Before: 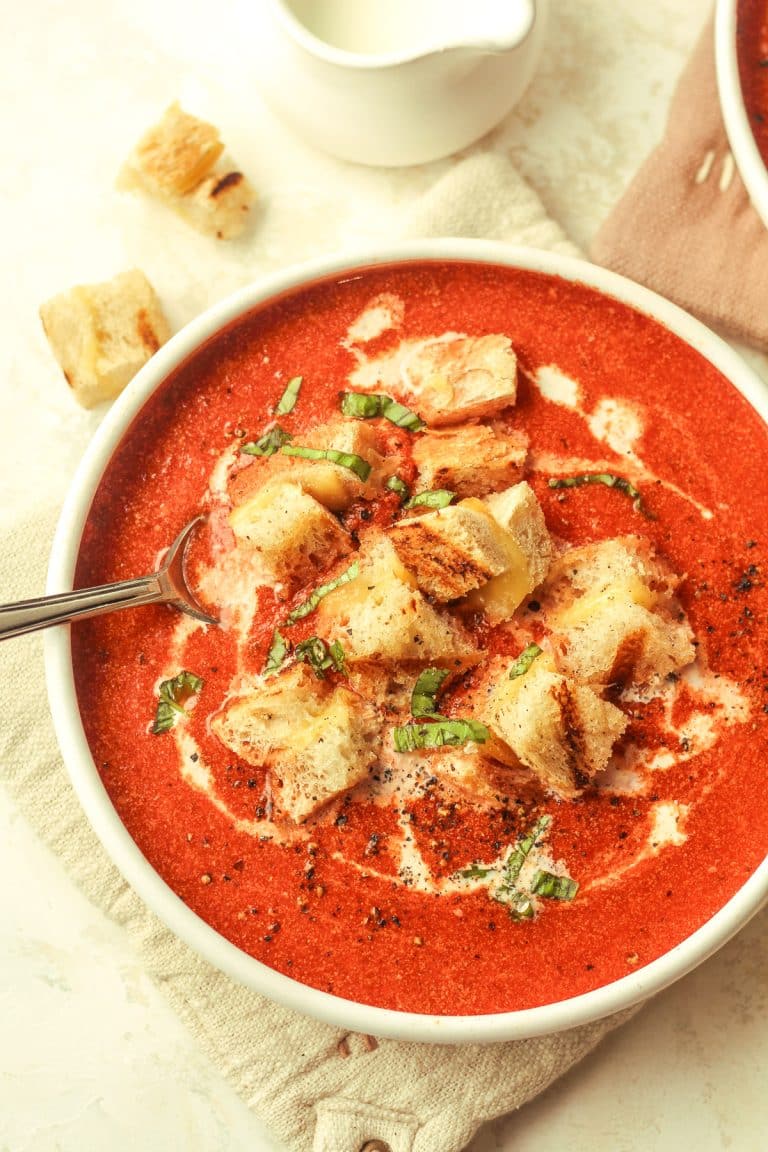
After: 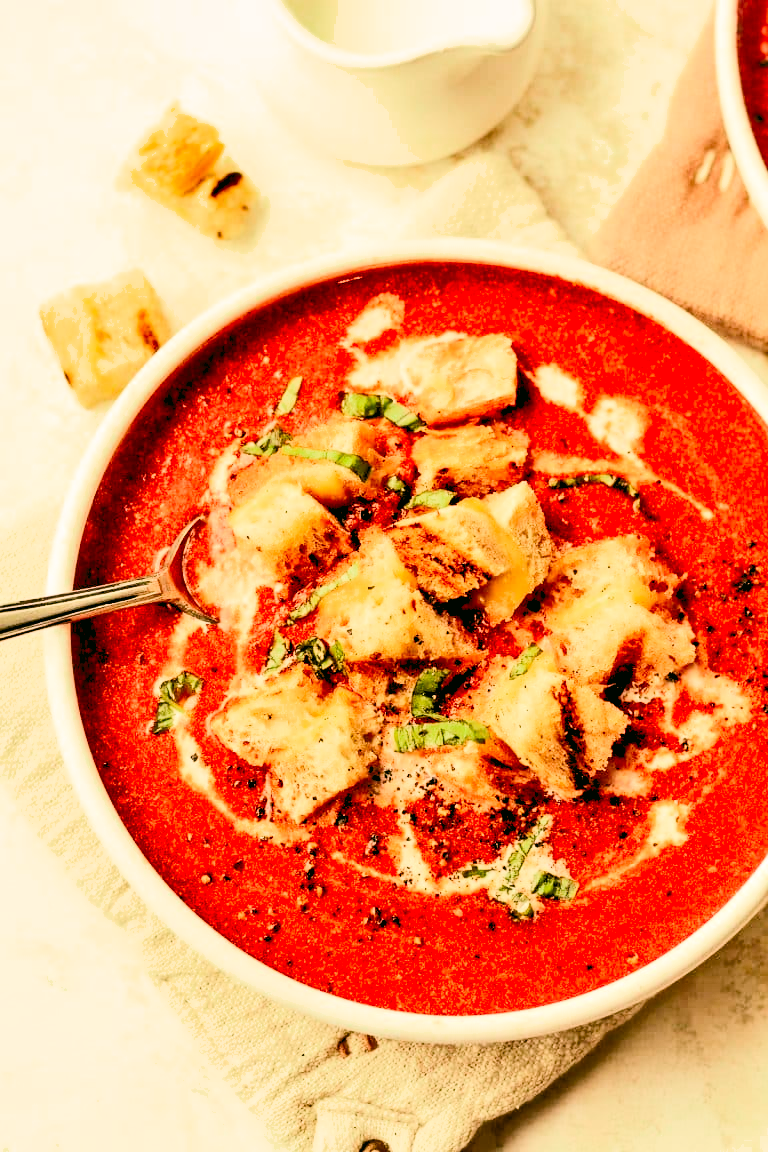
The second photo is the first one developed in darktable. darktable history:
contrast brightness saturation: contrast 0.28
exposure: exposure 0.2 EV, compensate highlight preservation false
shadows and highlights: shadows 49, highlights -41, soften with gaussian
levels: levels [0.093, 0.434, 0.988]
contrast equalizer: y [[0.546, 0.552, 0.554, 0.554, 0.552, 0.546], [0.5 ×6], [0.5 ×6], [0 ×6], [0 ×6]]
tone curve: curves: ch0 [(0, 0) (0.004, 0.001) (0.133, 0.112) (0.325, 0.362) (0.832, 0.893) (1, 1)], color space Lab, linked channels, preserve colors none
color zones: curves: ch0 [(0, 0.444) (0.143, 0.442) (0.286, 0.441) (0.429, 0.441) (0.571, 0.441) (0.714, 0.441) (0.857, 0.442) (1, 0.444)]
color correction: highlights a* 4.02, highlights b* 4.98, shadows a* -7.55, shadows b* 4.98
